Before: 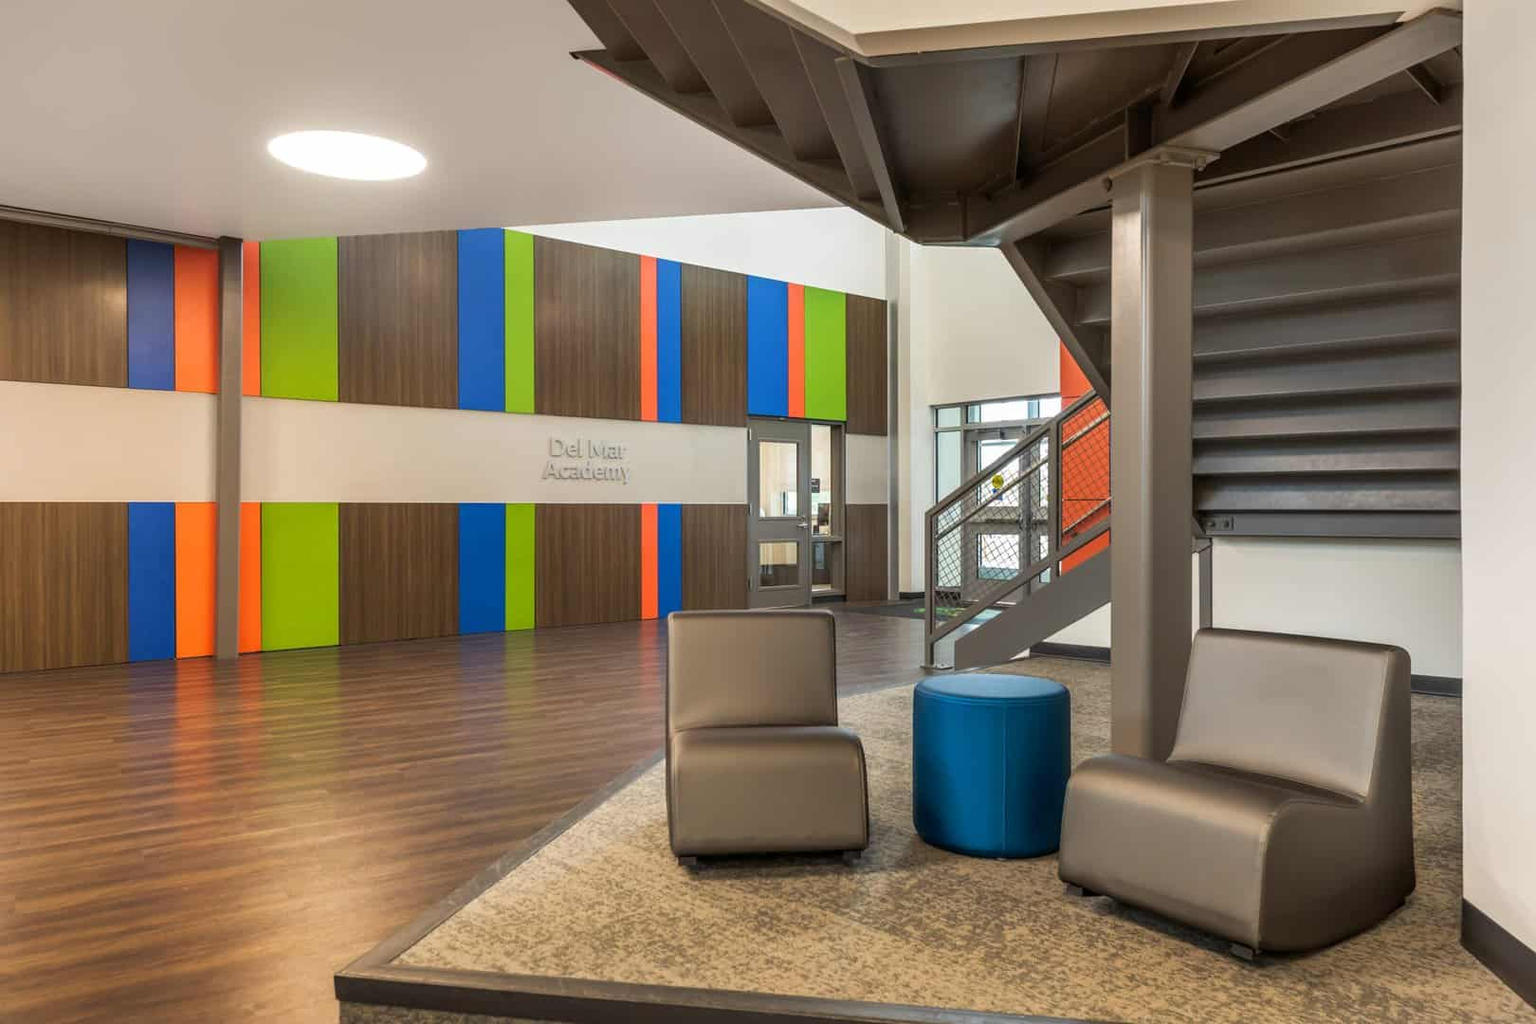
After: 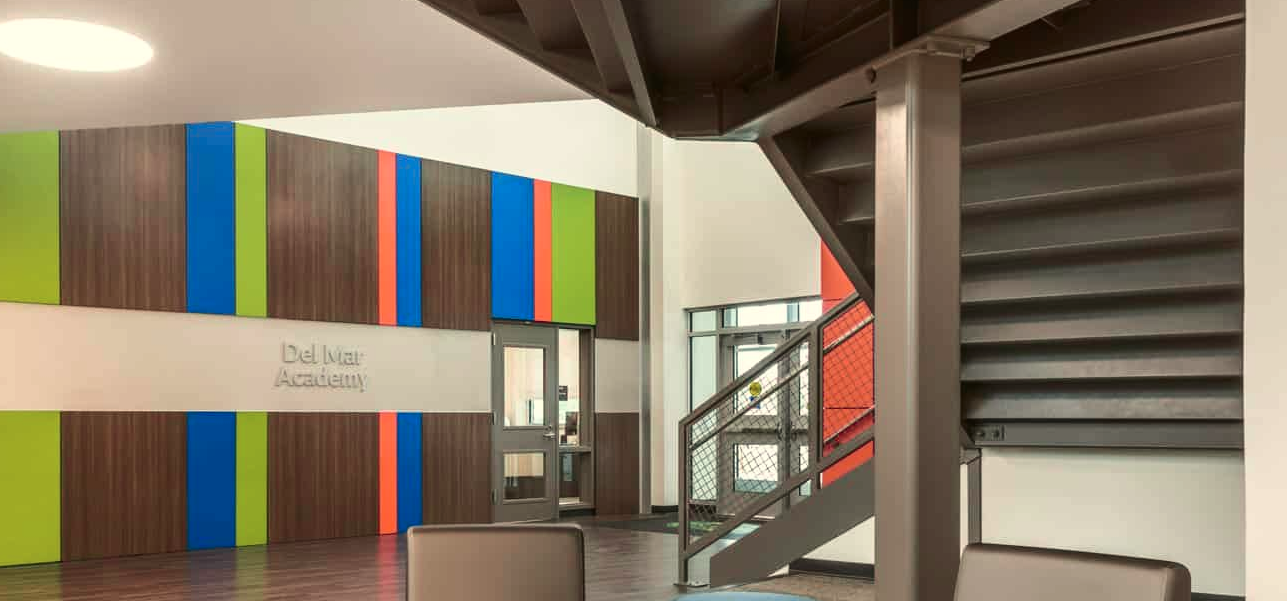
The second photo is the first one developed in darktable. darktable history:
white balance: red 1.029, blue 0.92
crop: left 18.38%, top 11.092%, right 2.134%, bottom 33.217%
tone curve: curves: ch0 [(0, 0.021) (0.059, 0.053) (0.212, 0.18) (0.337, 0.304) (0.495, 0.505) (0.725, 0.731) (0.89, 0.919) (1, 1)]; ch1 [(0, 0) (0.094, 0.081) (0.285, 0.299) (0.413, 0.43) (0.479, 0.475) (0.54, 0.55) (0.615, 0.65) (0.683, 0.688) (1, 1)]; ch2 [(0, 0) (0.257, 0.217) (0.434, 0.434) (0.498, 0.507) (0.599, 0.578) (1, 1)], color space Lab, independent channels, preserve colors none
